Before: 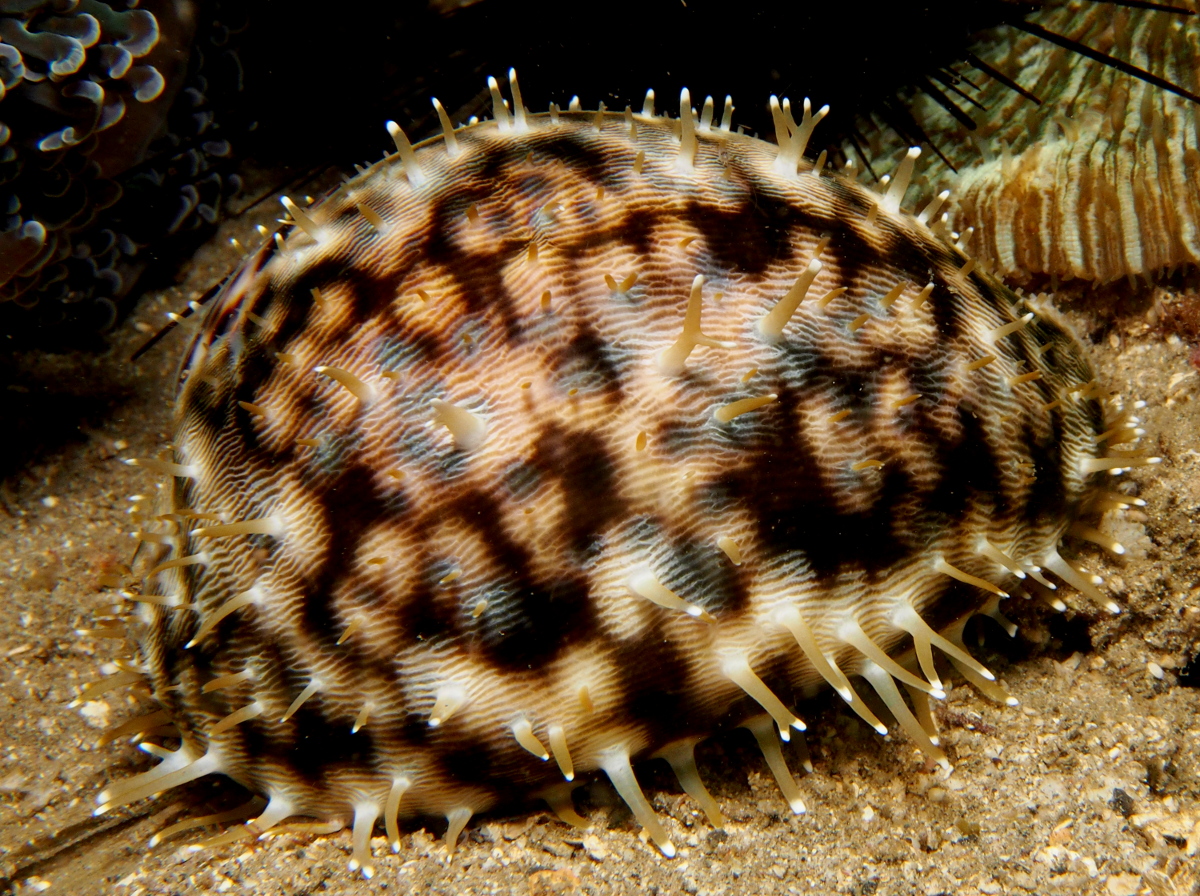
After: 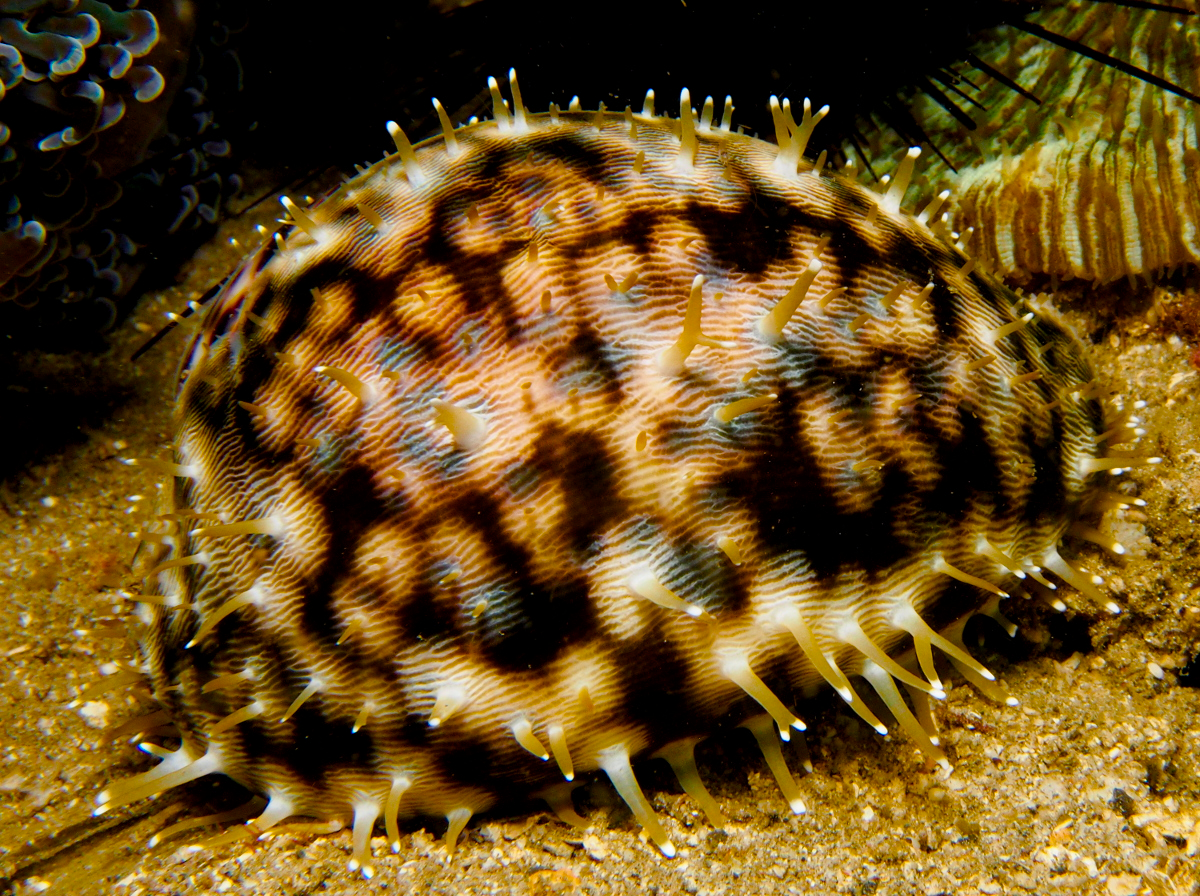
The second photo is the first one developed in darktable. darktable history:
color balance rgb: power › chroma 0.514%, power › hue 258.36°, linear chroma grading › global chroma 13.467%, perceptual saturation grading › global saturation 40.873%, perceptual saturation grading › highlights -25.484%, perceptual saturation grading › mid-tones 34.264%, perceptual saturation grading › shadows 35.285%
